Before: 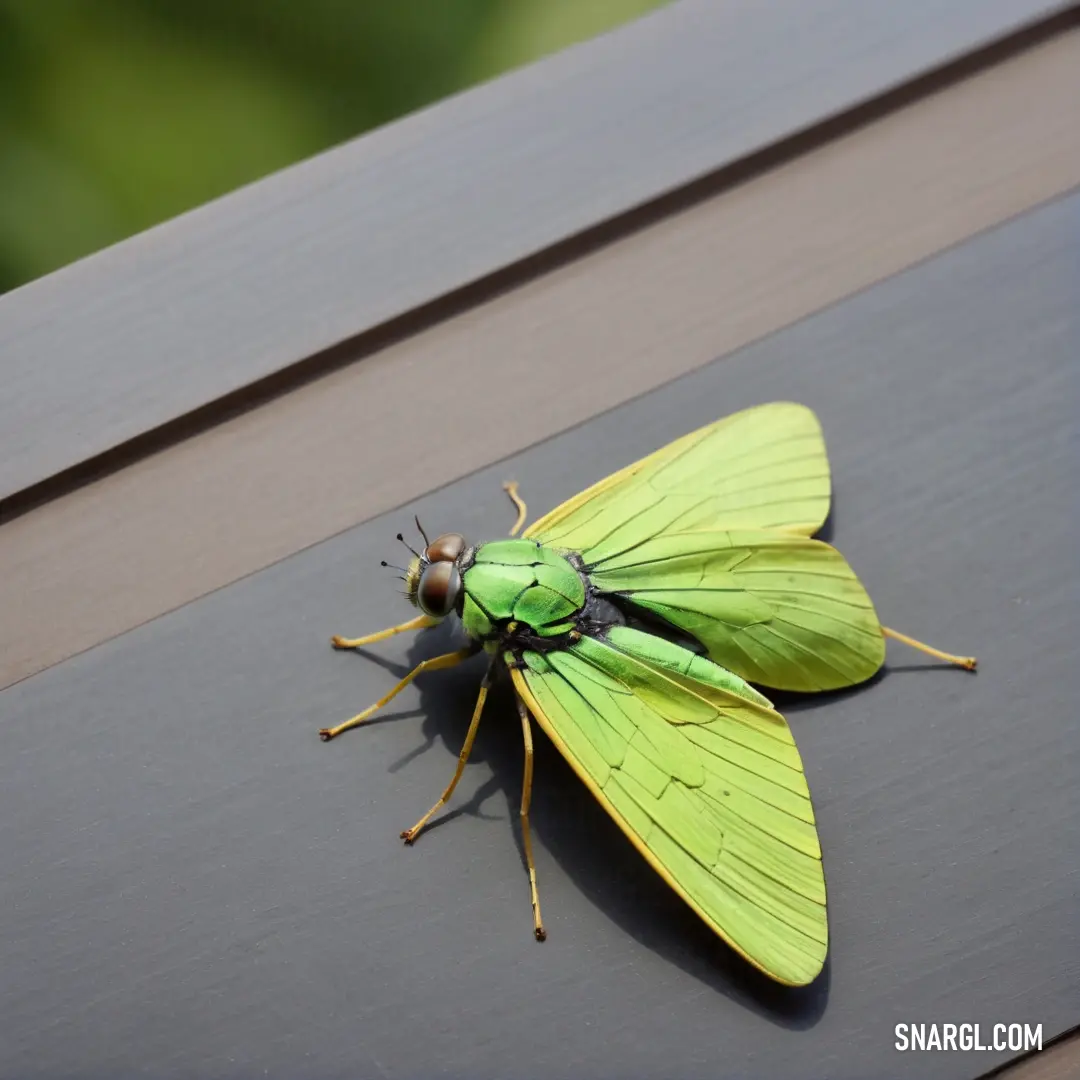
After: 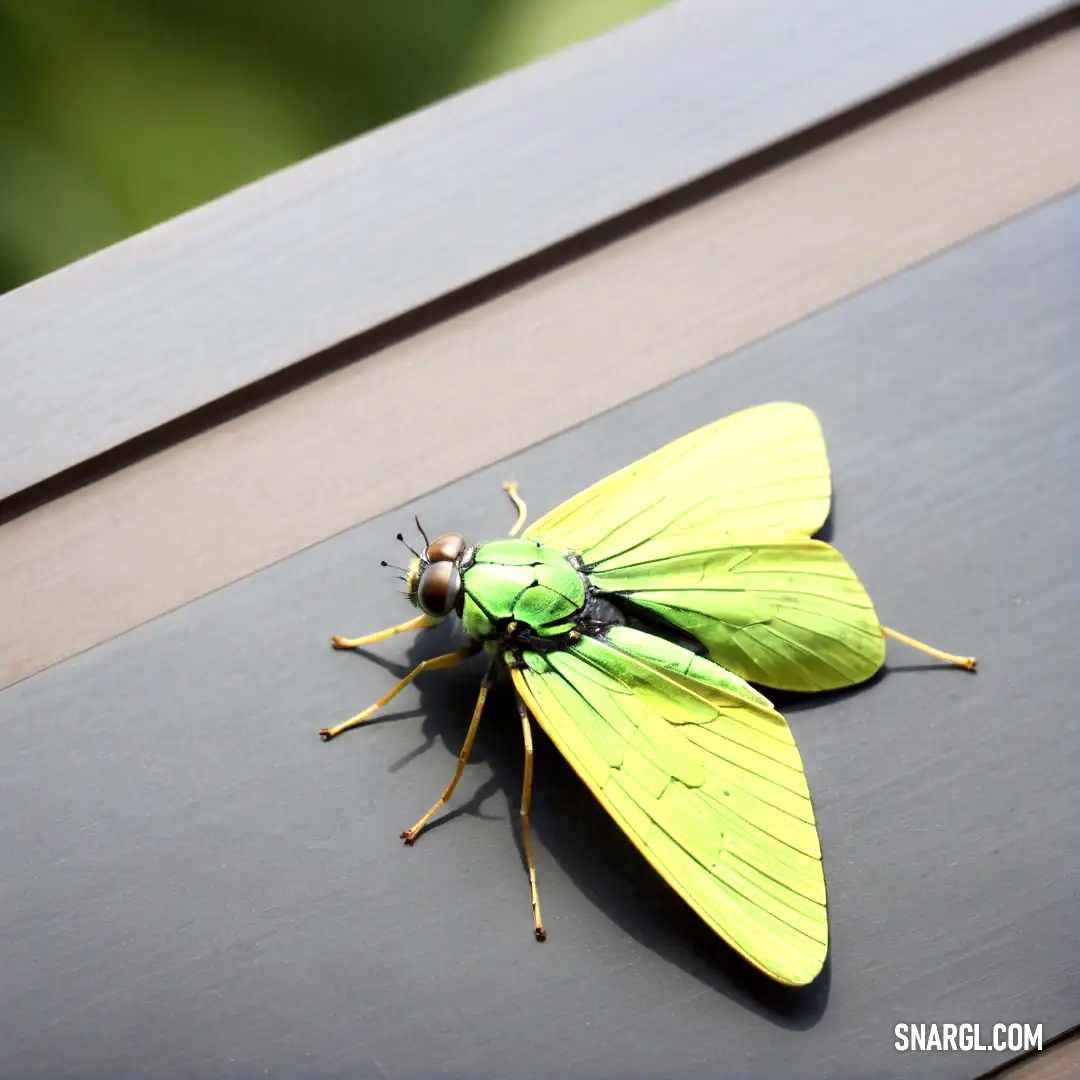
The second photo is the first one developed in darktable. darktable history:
tone equalizer: -8 EV 0.001 EV, -7 EV -0.002 EV, -6 EV 0.002 EV, -5 EV -0.065 EV, -4 EV -0.089 EV, -3 EV -0.172 EV, -2 EV 0.263 EV, -1 EV 0.718 EV, +0 EV 0.498 EV
exposure: black level correction 0.002, compensate highlight preservation false
shadows and highlights: shadows -12.96, white point adjustment 4, highlights 27.11
